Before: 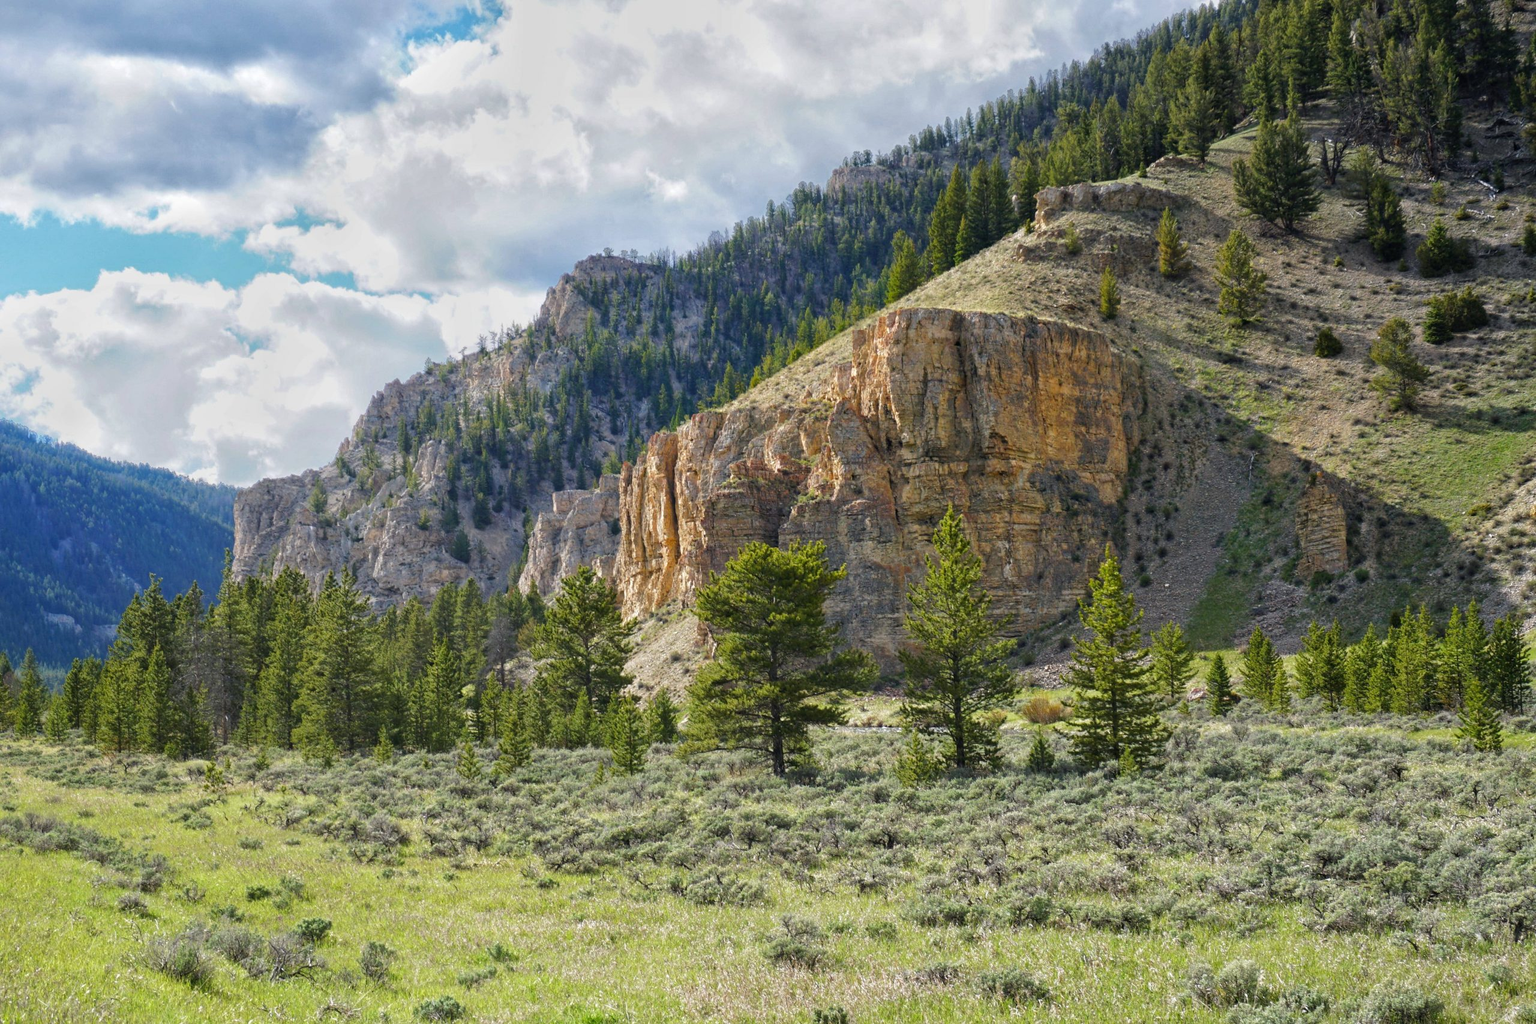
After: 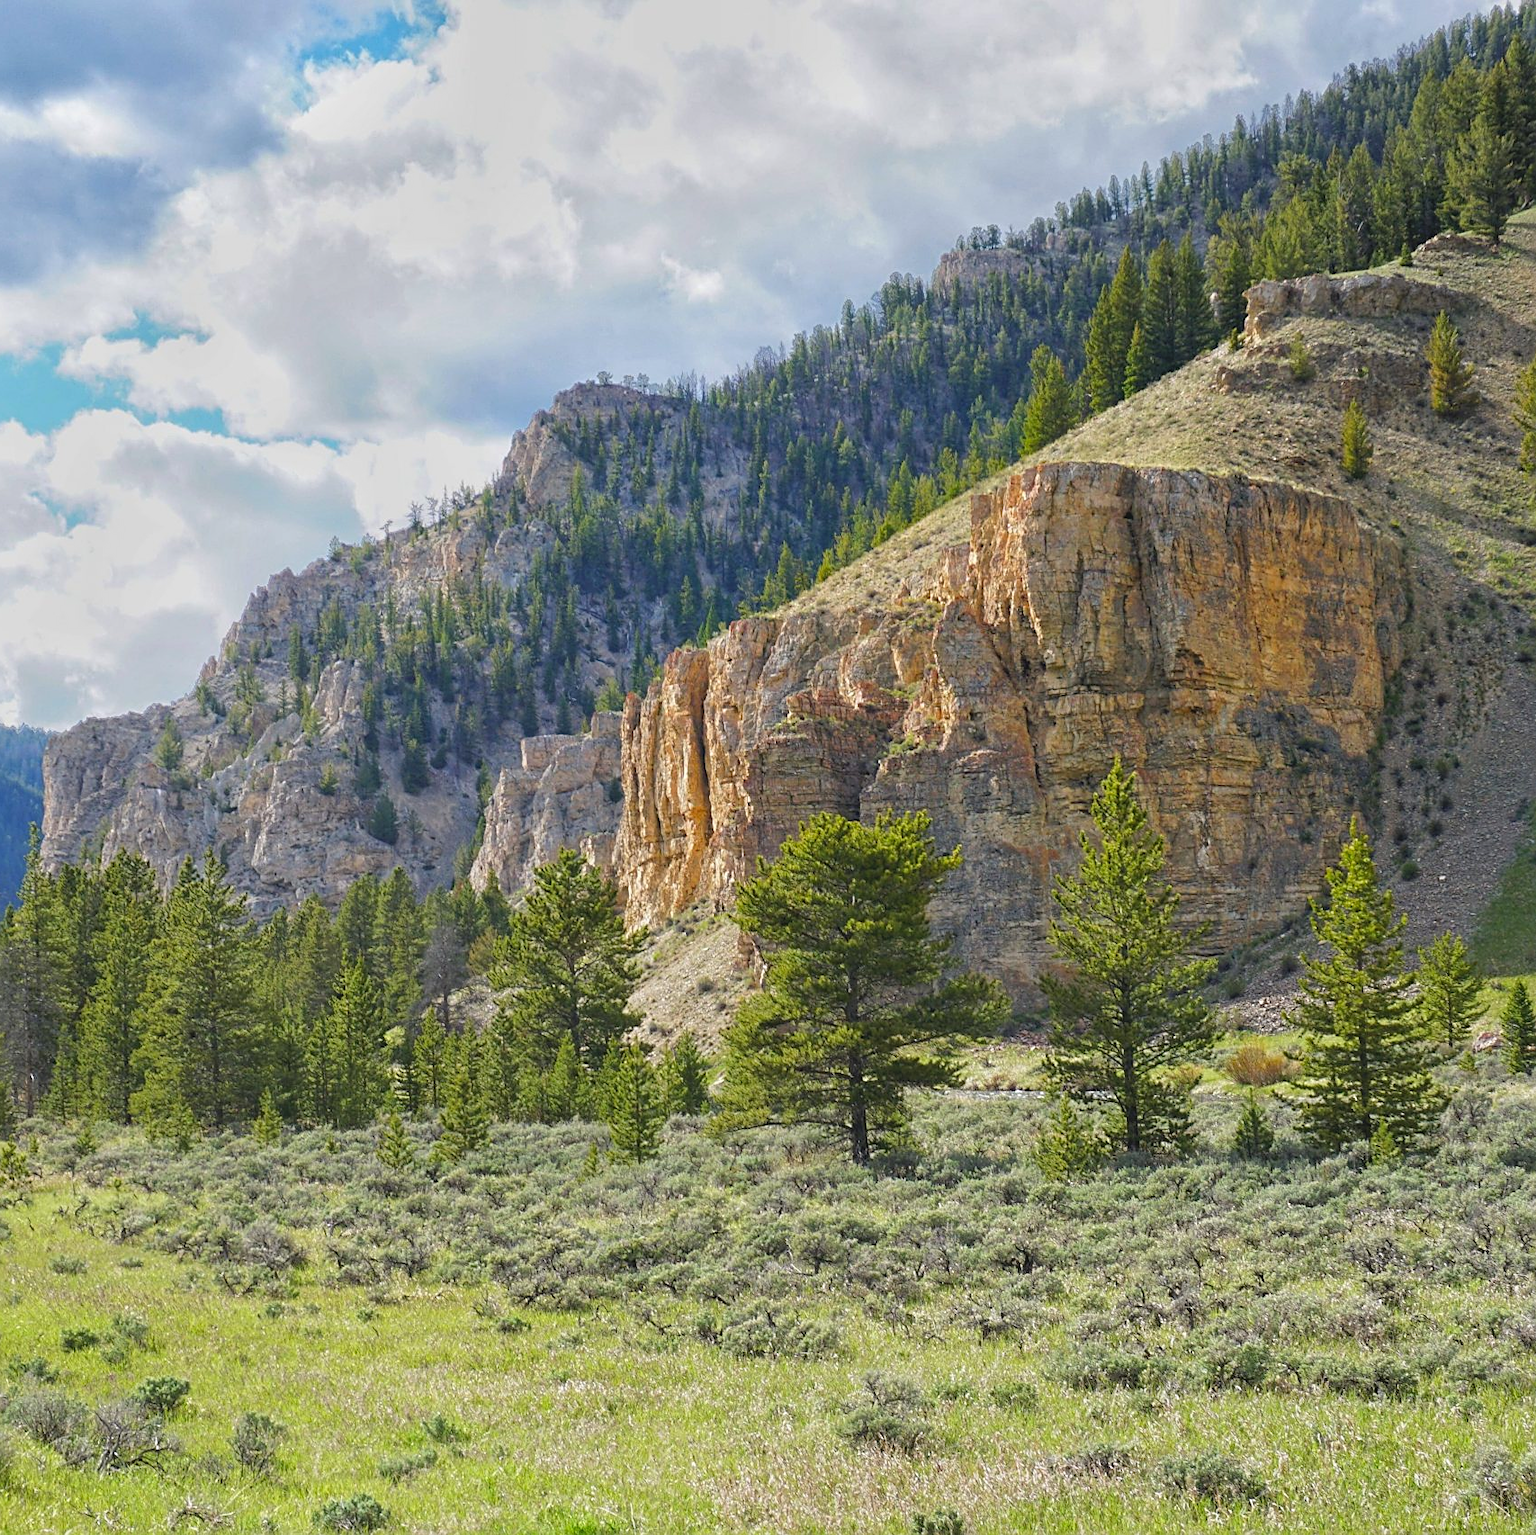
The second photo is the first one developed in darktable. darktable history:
sharpen: on, module defaults
crop and rotate: left 13.381%, right 19.928%
exposure: compensate exposure bias true, compensate highlight preservation false
contrast brightness saturation: contrast -0.103, brightness 0.05, saturation 0.077
